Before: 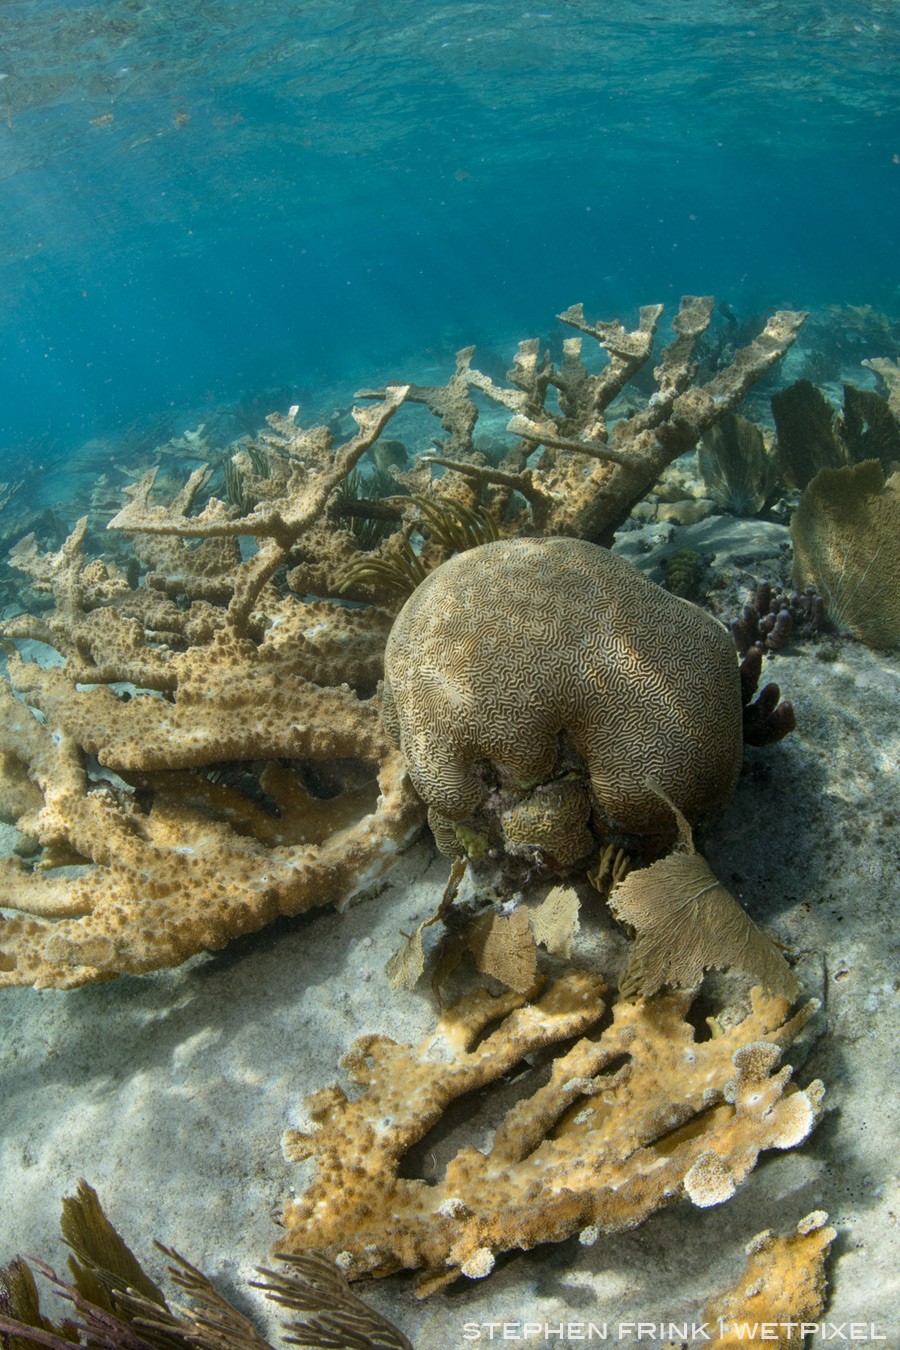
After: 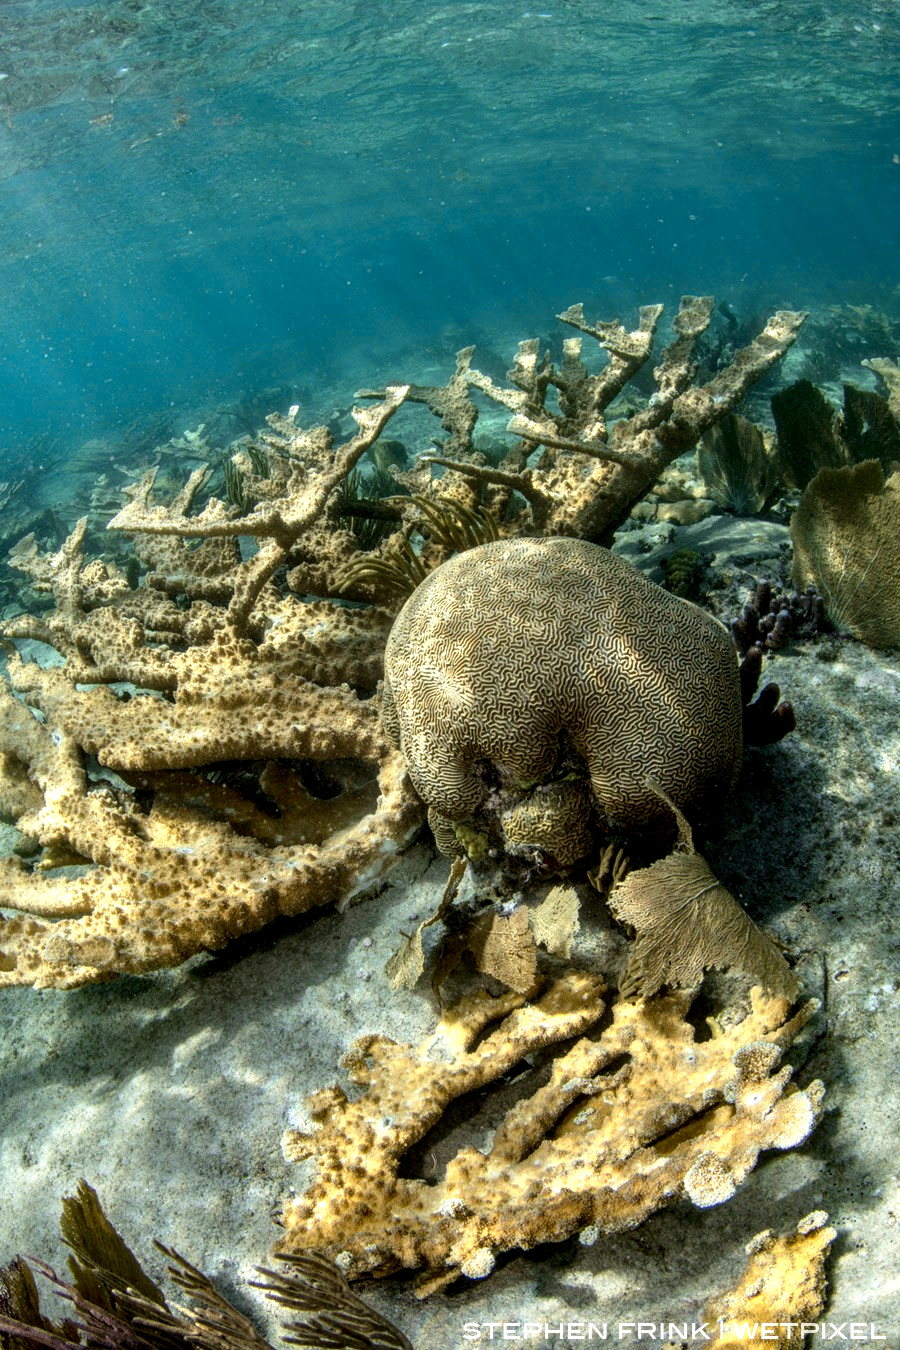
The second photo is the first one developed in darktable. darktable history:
local contrast: highlights 8%, shadows 38%, detail 183%, midtone range 0.471
color zones: curves: ch0 [(0.099, 0.624) (0.257, 0.596) (0.384, 0.376) (0.529, 0.492) (0.697, 0.564) (0.768, 0.532) (0.908, 0.644)]; ch1 [(0.112, 0.564) (0.254, 0.612) (0.432, 0.676) (0.592, 0.456) (0.743, 0.684) (0.888, 0.536)]; ch2 [(0.25, 0.5) (0.469, 0.36) (0.75, 0.5)]
